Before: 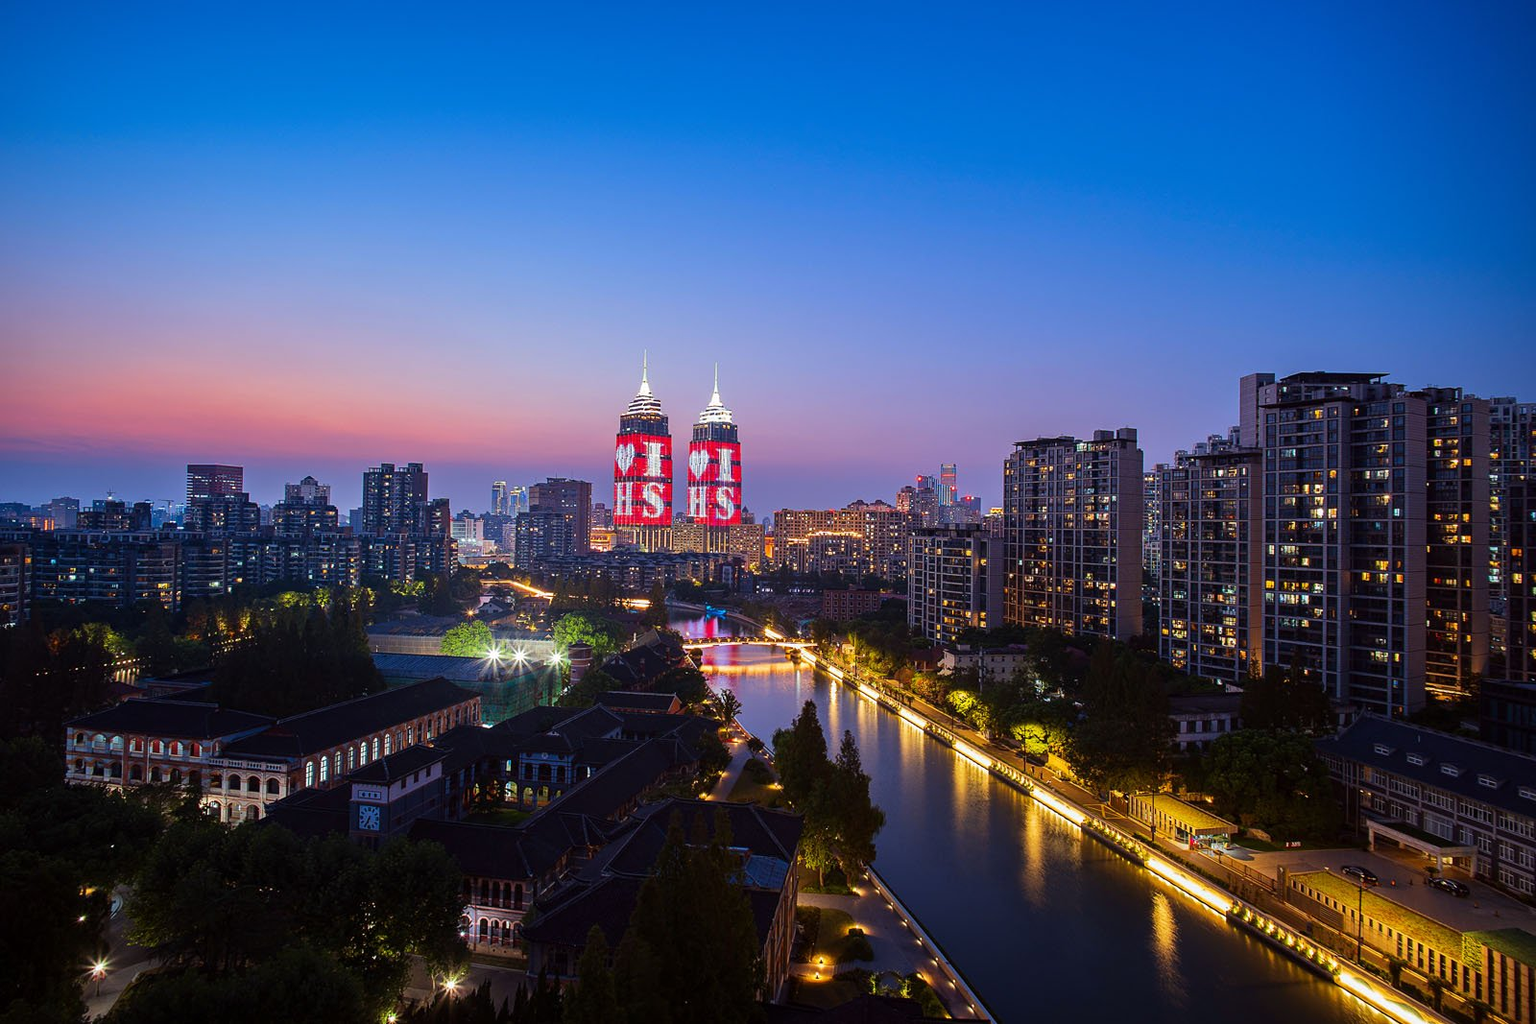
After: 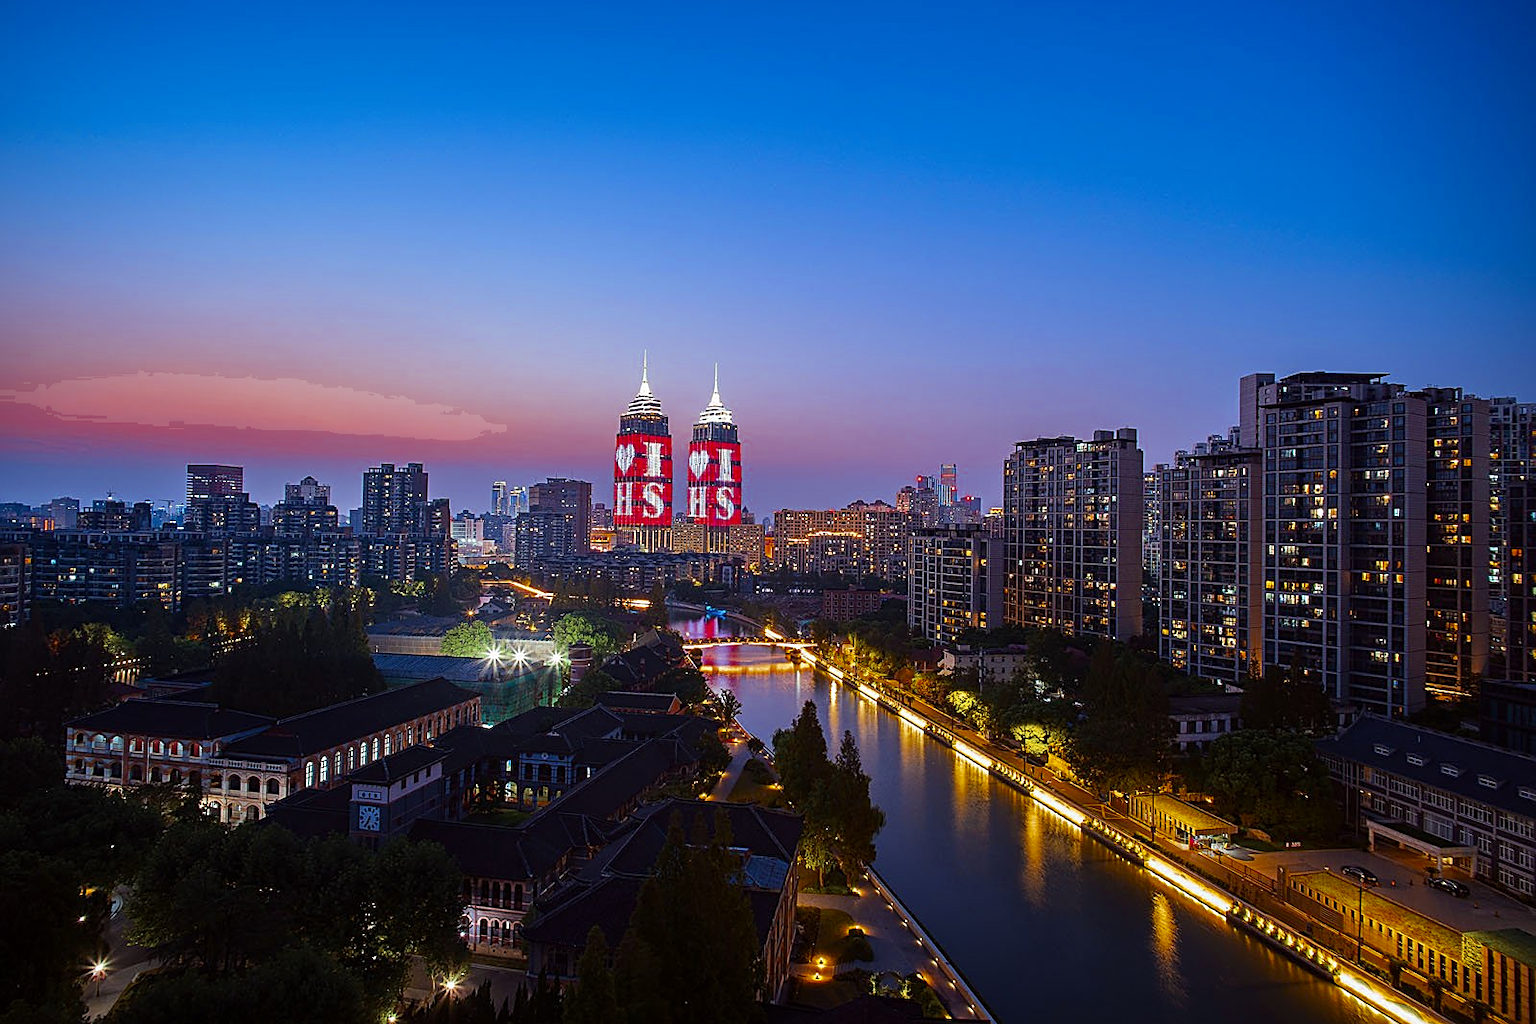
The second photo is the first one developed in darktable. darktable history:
sharpen: on, module defaults
color zones: curves: ch0 [(0.11, 0.396) (0.195, 0.36) (0.25, 0.5) (0.303, 0.412) (0.357, 0.544) (0.75, 0.5) (0.967, 0.328)]; ch1 [(0, 0.468) (0.112, 0.512) (0.202, 0.6) (0.25, 0.5) (0.307, 0.352) (0.357, 0.544) (0.75, 0.5) (0.963, 0.524)]
